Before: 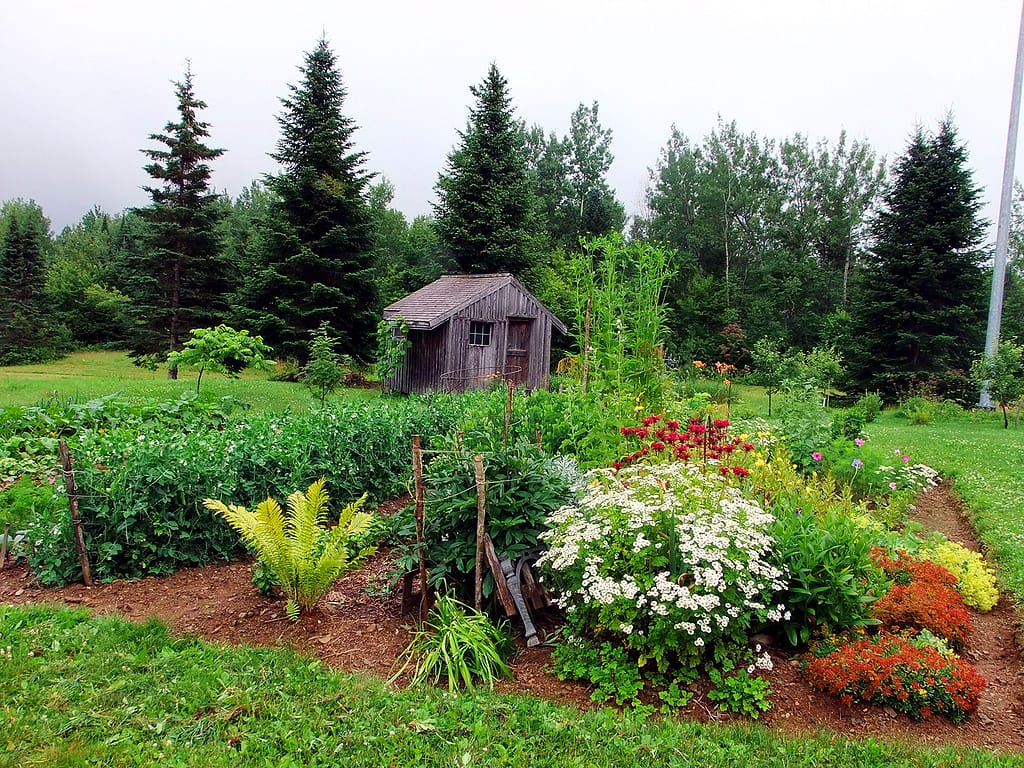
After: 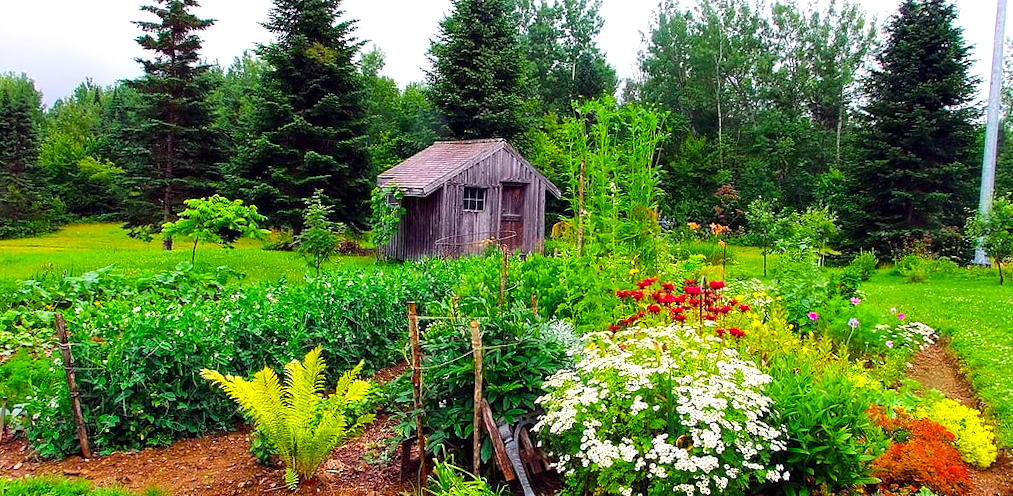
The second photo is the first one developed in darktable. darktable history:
crop: top 16.727%, bottom 16.727%
rotate and perspective: rotation -1°, crop left 0.011, crop right 0.989, crop top 0.025, crop bottom 0.975
color balance rgb: linear chroma grading › global chroma 15%, perceptual saturation grading › global saturation 30%
exposure: black level correction 0, exposure 0.5 EV, compensate exposure bias true, compensate highlight preservation false
